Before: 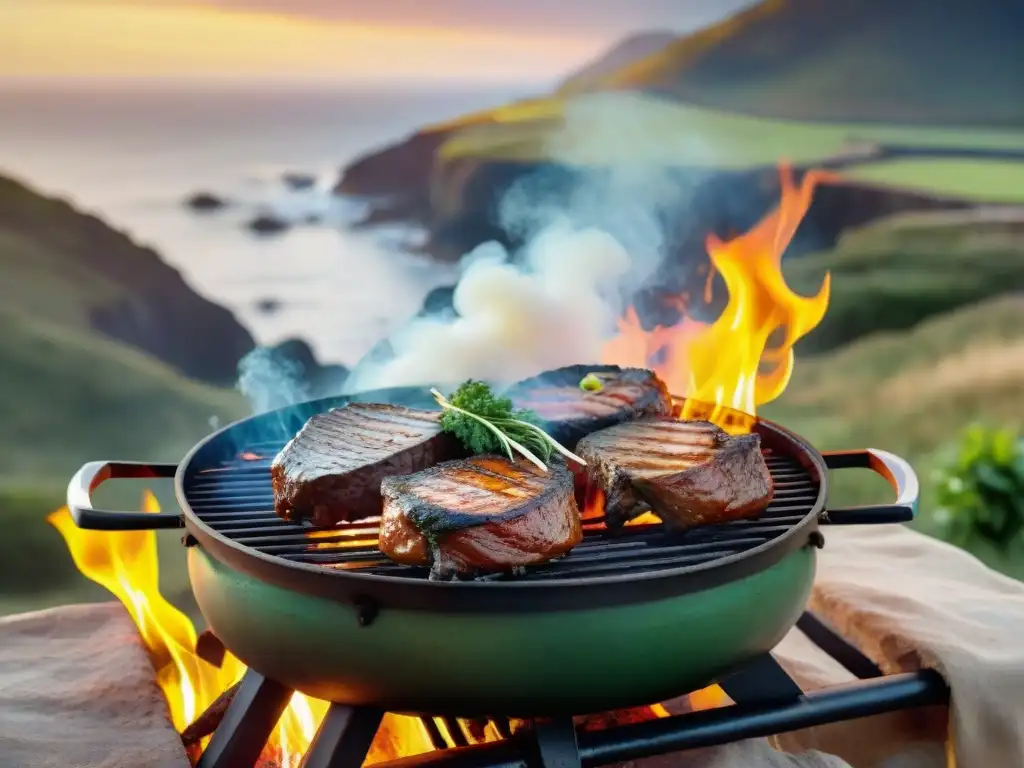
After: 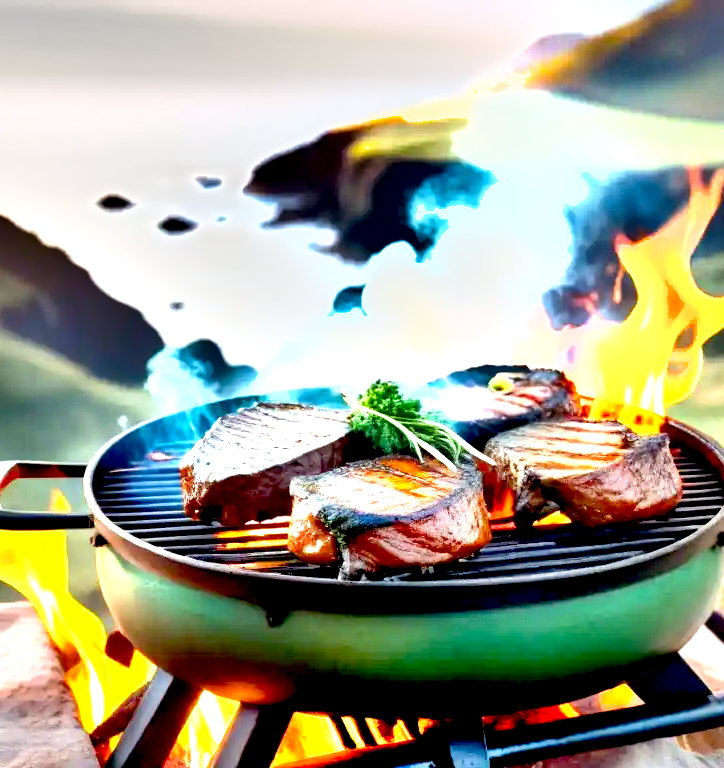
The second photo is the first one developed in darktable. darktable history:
exposure: black level correction 0.016, exposure 1.788 EV, compensate exposure bias true, compensate highlight preservation false
shadows and highlights: soften with gaussian
crop and rotate: left 8.947%, right 20.317%
